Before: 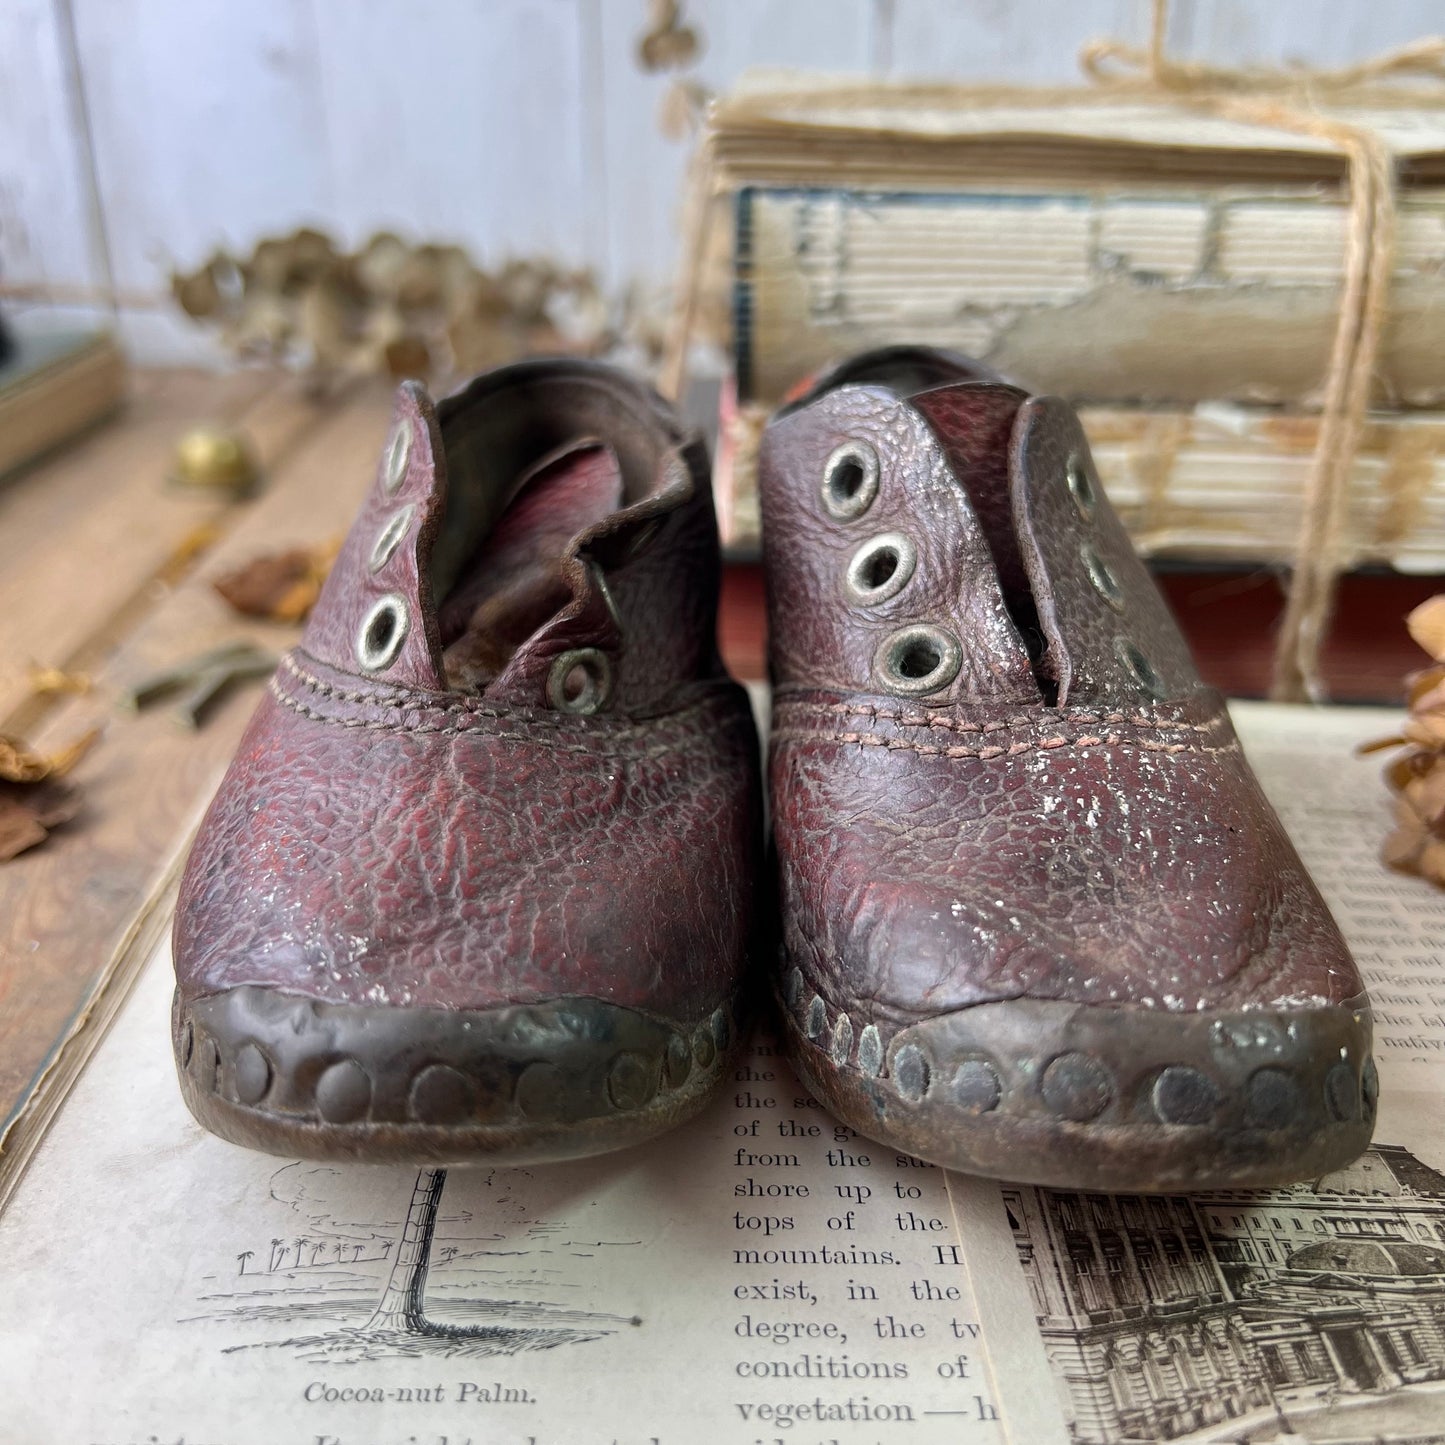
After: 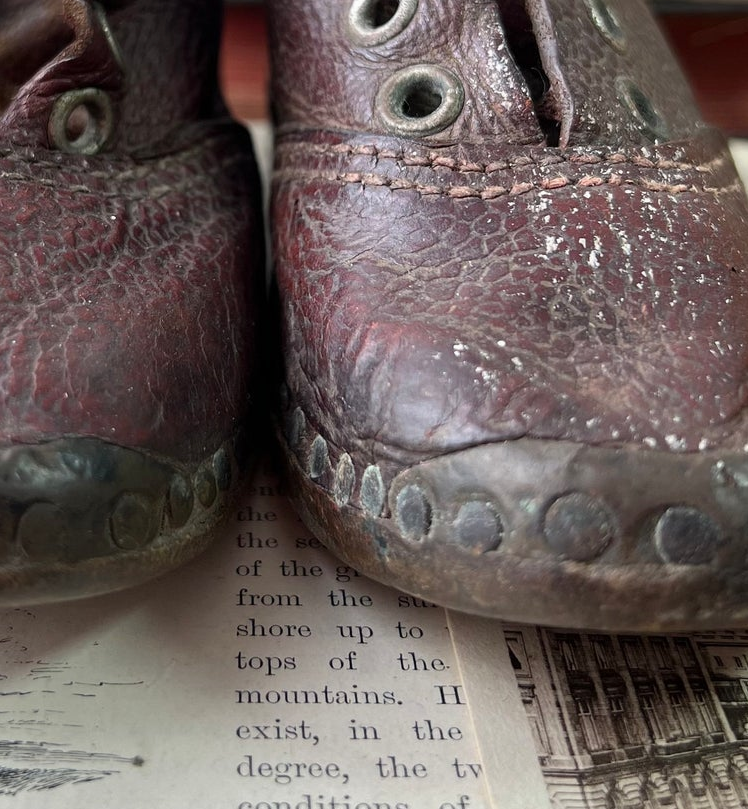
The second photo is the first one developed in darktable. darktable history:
exposure: exposure -0.05 EV
crop: left 34.479%, top 38.822%, right 13.718%, bottom 5.172%
tone equalizer: on, module defaults
